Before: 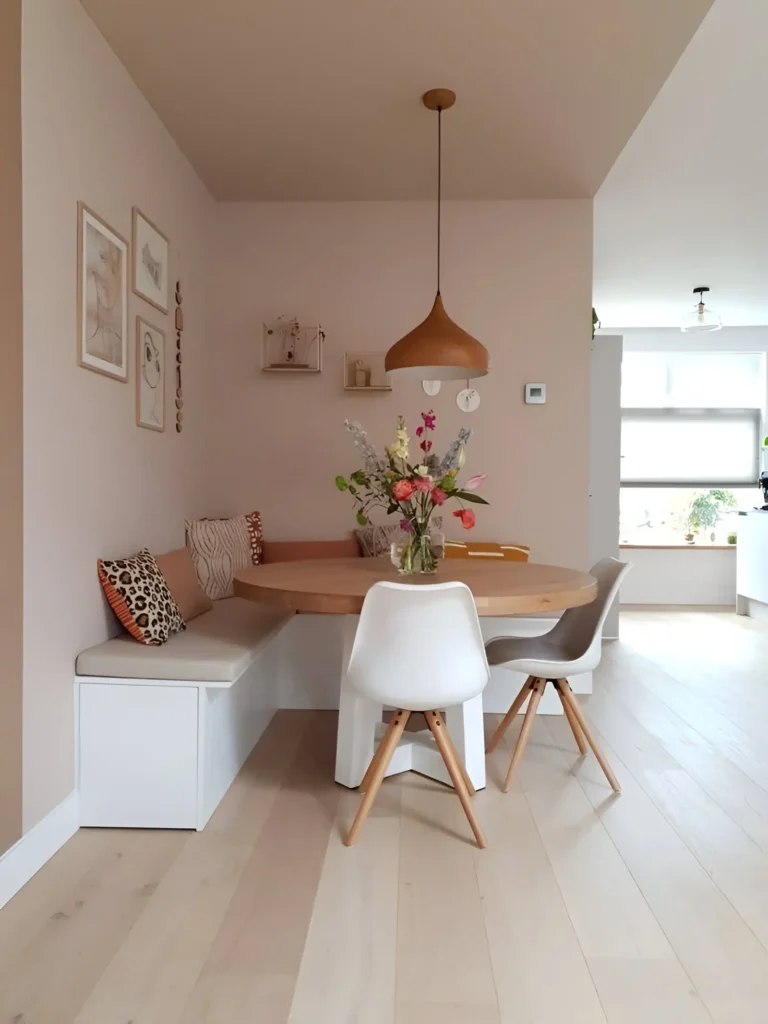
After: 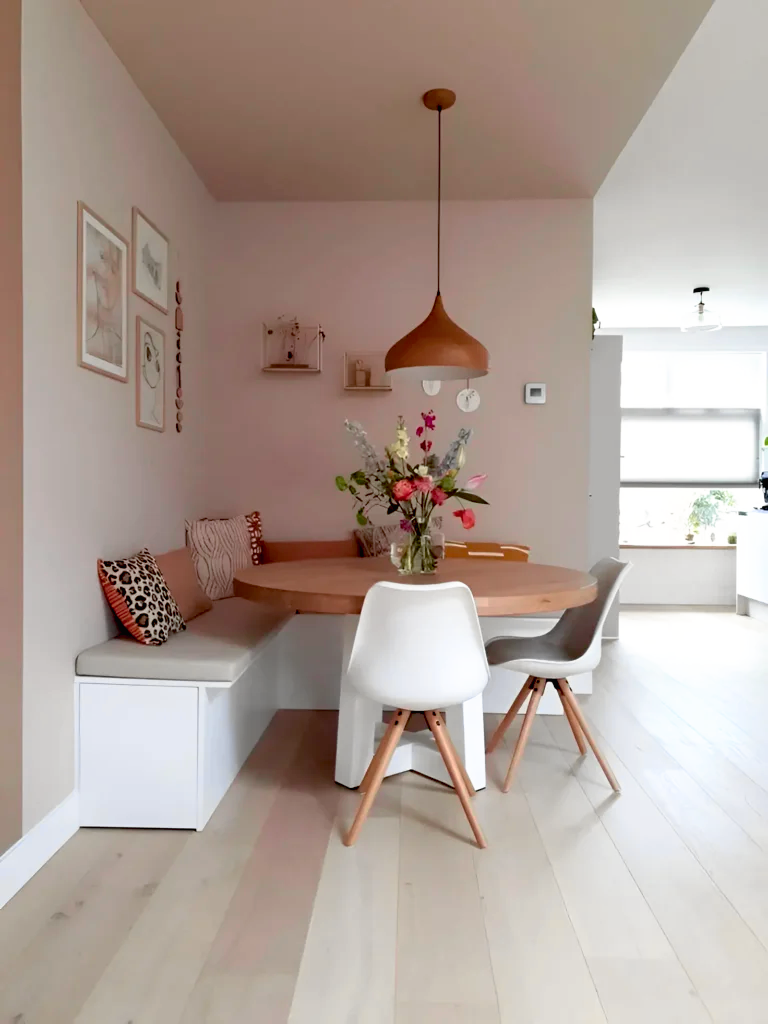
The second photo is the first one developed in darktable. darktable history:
base curve: curves: ch0 [(0.017, 0) (0.425, 0.441) (0.844, 0.933) (1, 1)], preserve colors none
tone curve: curves: ch0 [(0, 0.012) (0.056, 0.046) (0.218, 0.213) (0.606, 0.62) (0.82, 0.846) (1, 1)]; ch1 [(0, 0) (0.226, 0.261) (0.403, 0.437) (0.469, 0.472) (0.495, 0.499) (0.514, 0.504) (0.545, 0.555) (0.59, 0.598) (0.714, 0.733) (1, 1)]; ch2 [(0, 0) (0.269, 0.299) (0.459, 0.45) (0.498, 0.499) (0.523, 0.512) (0.568, 0.558) (0.634, 0.617) (0.702, 0.662) (0.781, 0.775) (1, 1)], color space Lab, independent channels, preserve colors none
